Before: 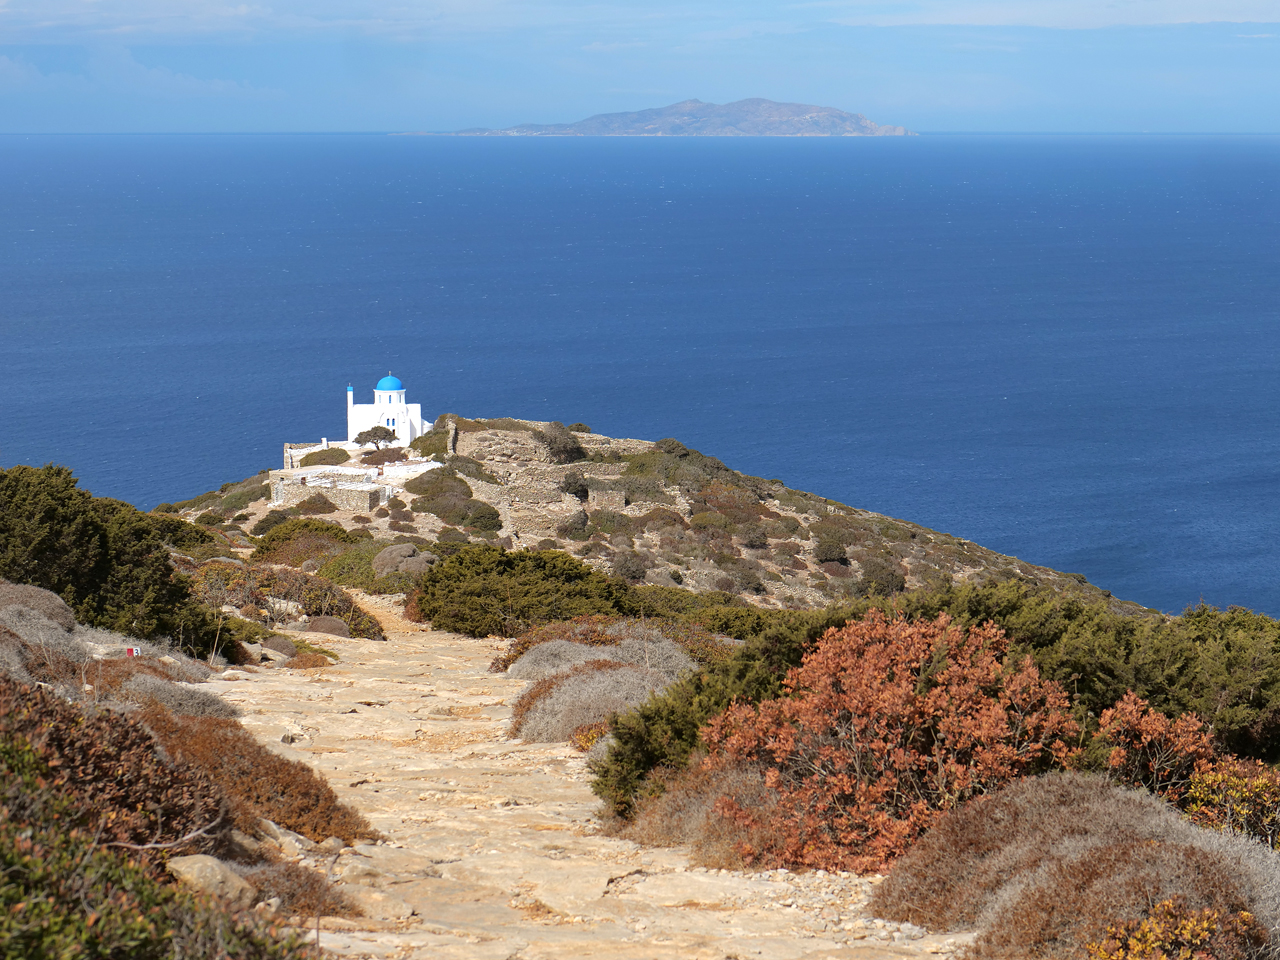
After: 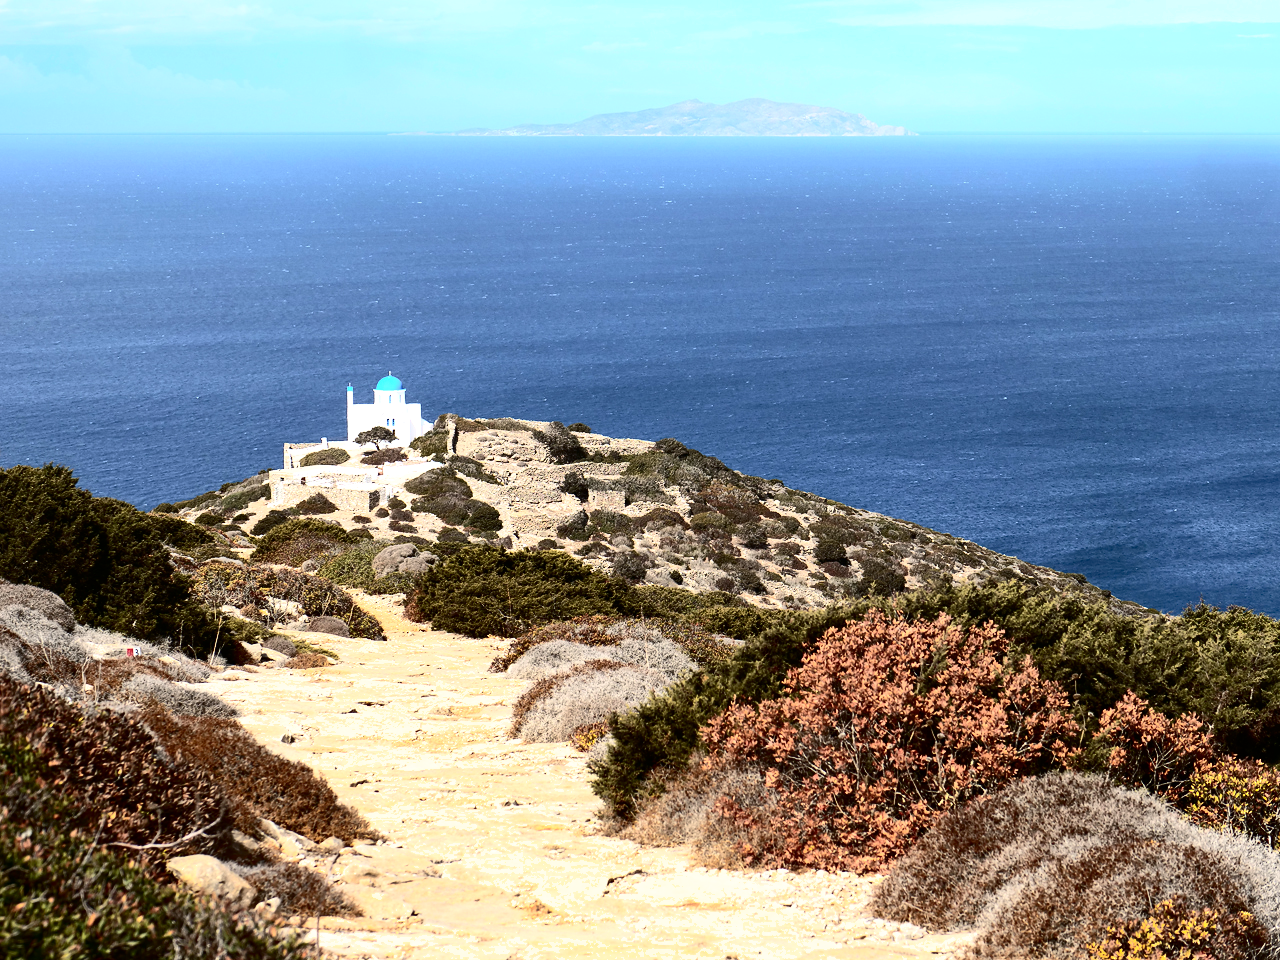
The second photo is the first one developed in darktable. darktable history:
shadows and highlights: on, module defaults
contrast brightness saturation: contrast 0.501, saturation -0.1
tone equalizer: -8 EV -0.748 EV, -7 EV -0.715 EV, -6 EV -0.612 EV, -5 EV -0.363 EV, -3 EV 0.386 EV, -2 EV 0.6 EV, -1 EV 0.684 EV, +0 EV 0.756 EV, edges refinement/feathering 500, mask exposure compensation -1.57 EV, preserve details no
